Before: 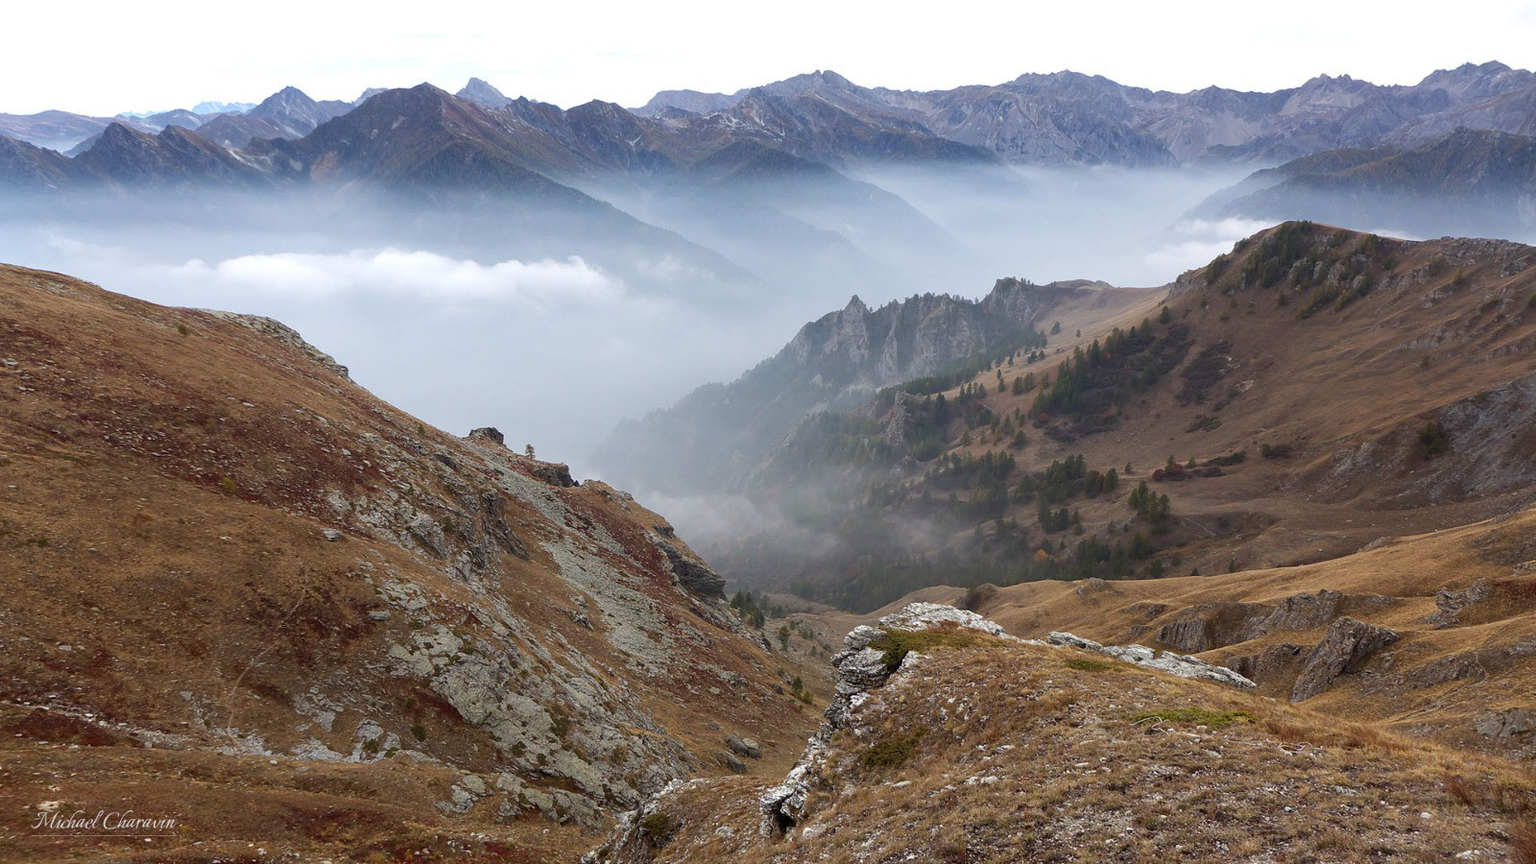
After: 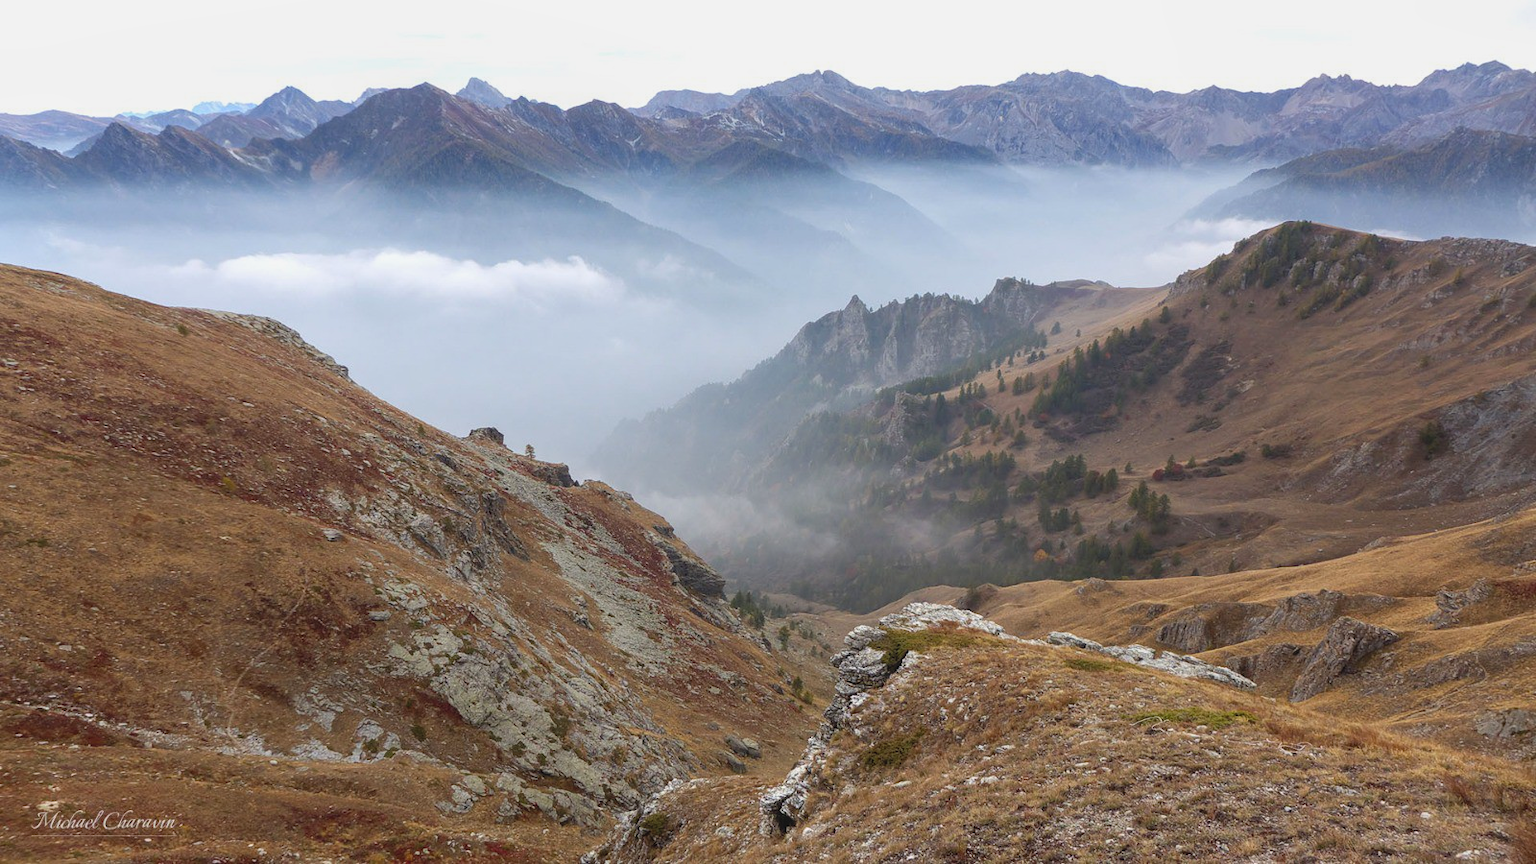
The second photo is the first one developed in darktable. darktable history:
contrast brightness saturation: contrast -0.1, brightness 0.05, saturation 0.08
local contrast: detail 115%
